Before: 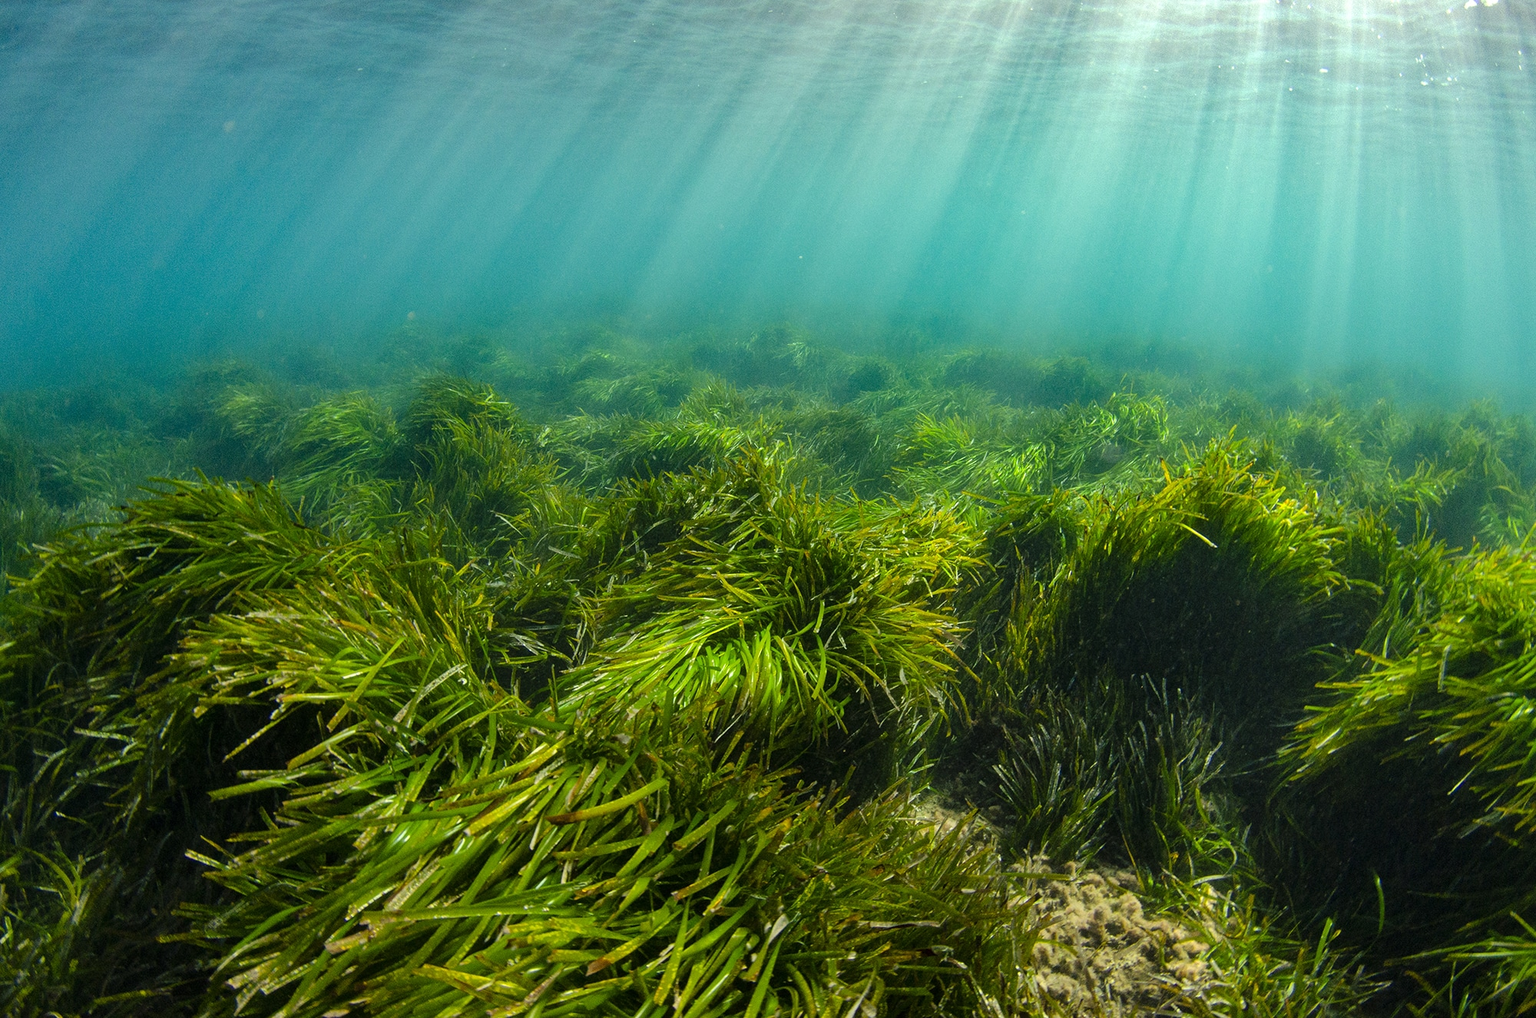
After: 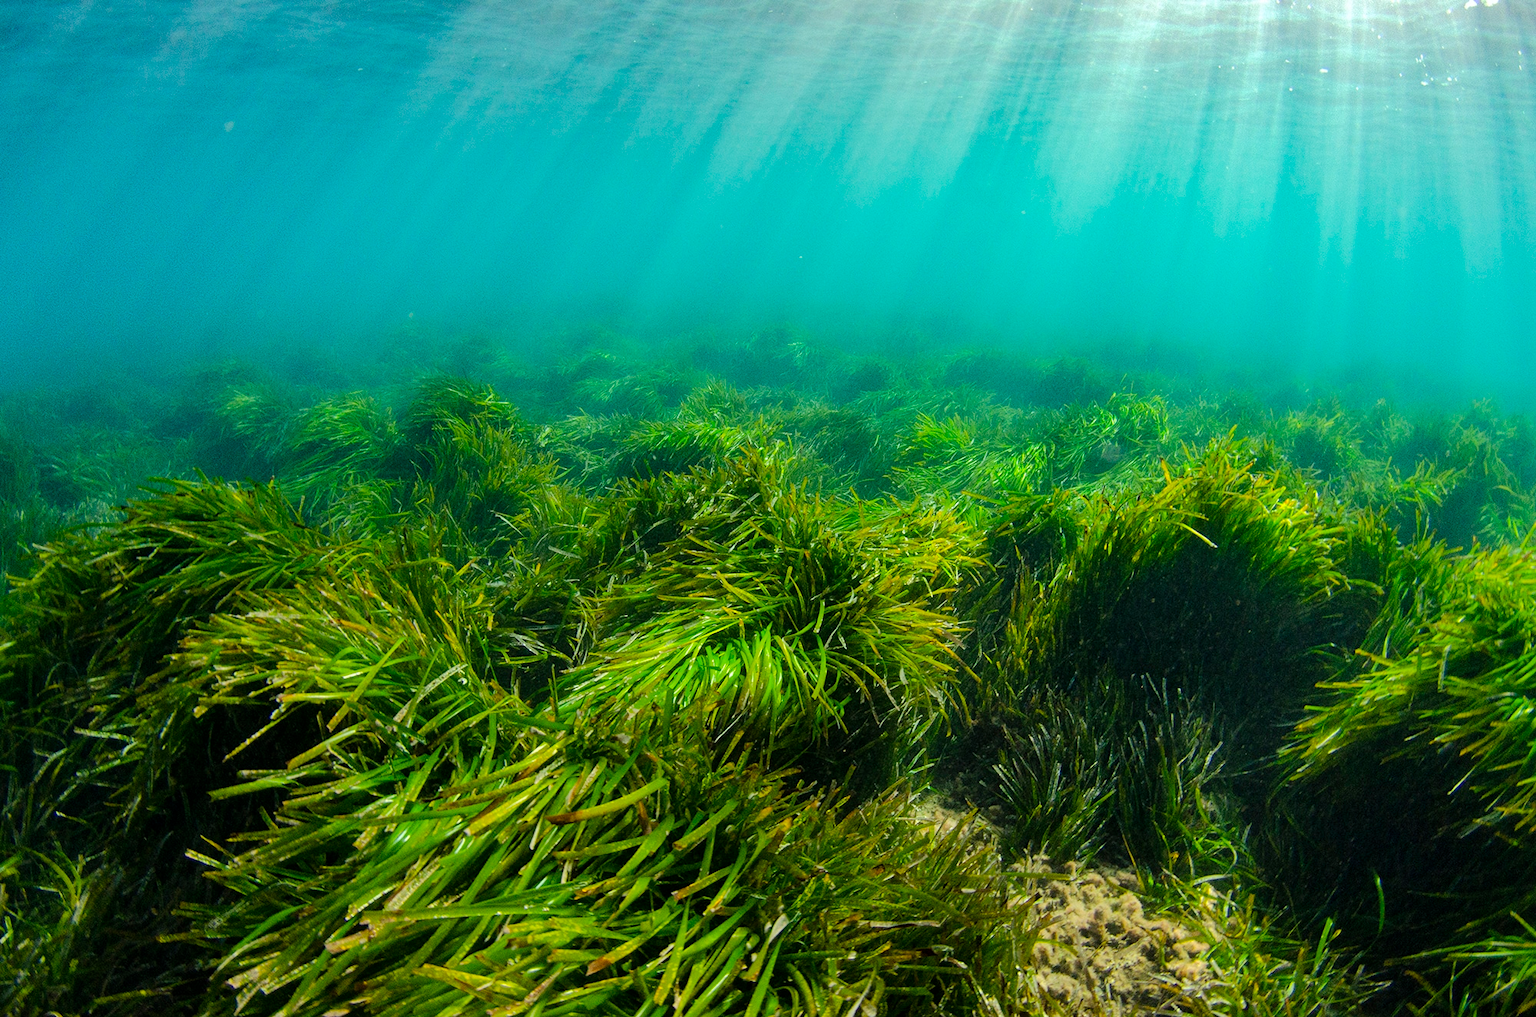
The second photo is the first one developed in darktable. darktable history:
base curve: curves: ch0 [(0, 0) (0.262, 0.32) (0.722, 0.705) (1, 1)]
white balance: red 0.988, blue 1.017
